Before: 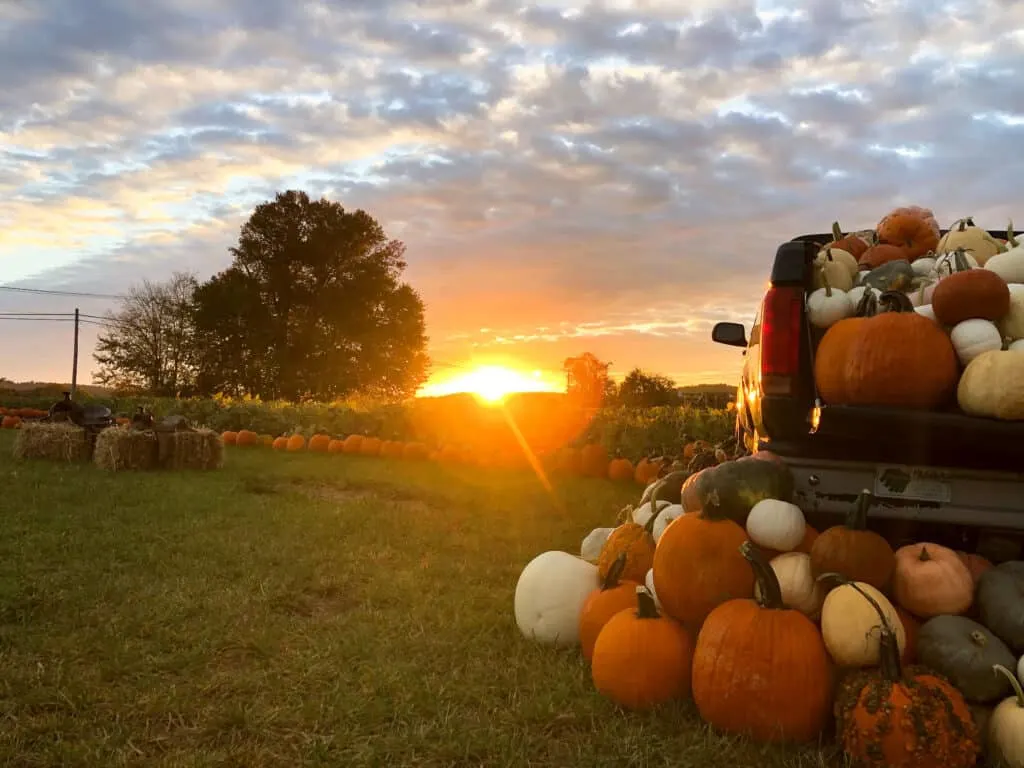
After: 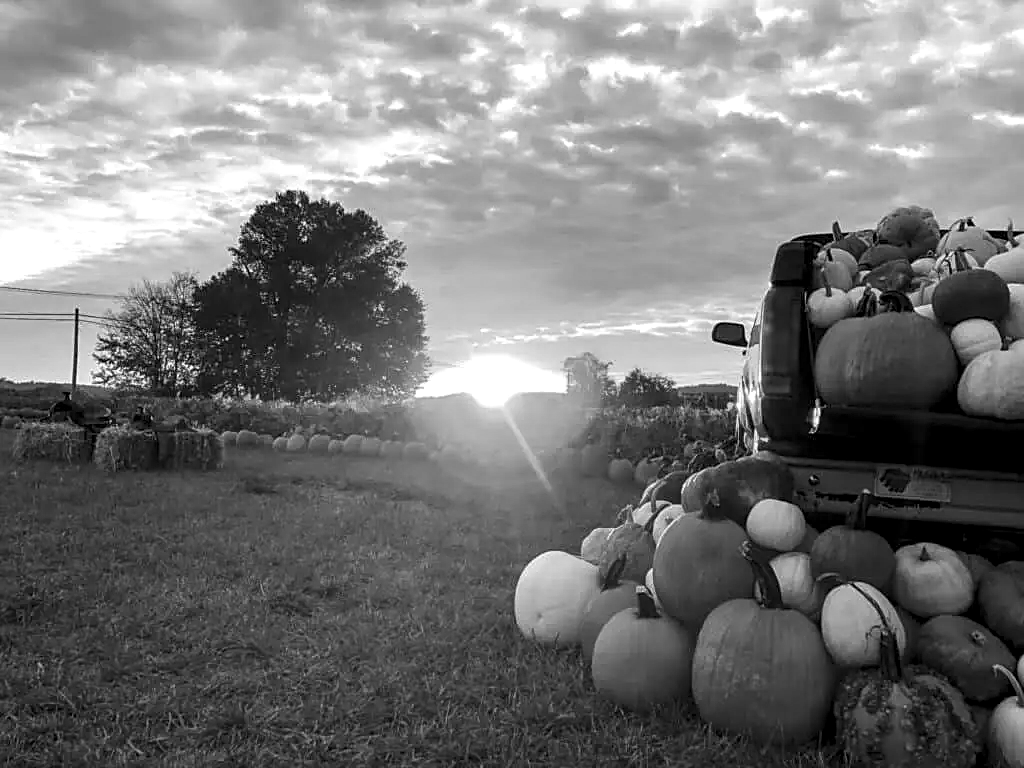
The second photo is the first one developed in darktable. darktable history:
sharpen: on, module defaults
color correction: highlights a* 5.38, highlights b* 5.3, shadows a* -4.26, shadows b* -5.11
local contrast: highlights 59%, detail 145%
color calibration: illuminant as shot in camera, x 0.358, y 0.373, temperature 4628.91 K
monochrome: on, module defaults
